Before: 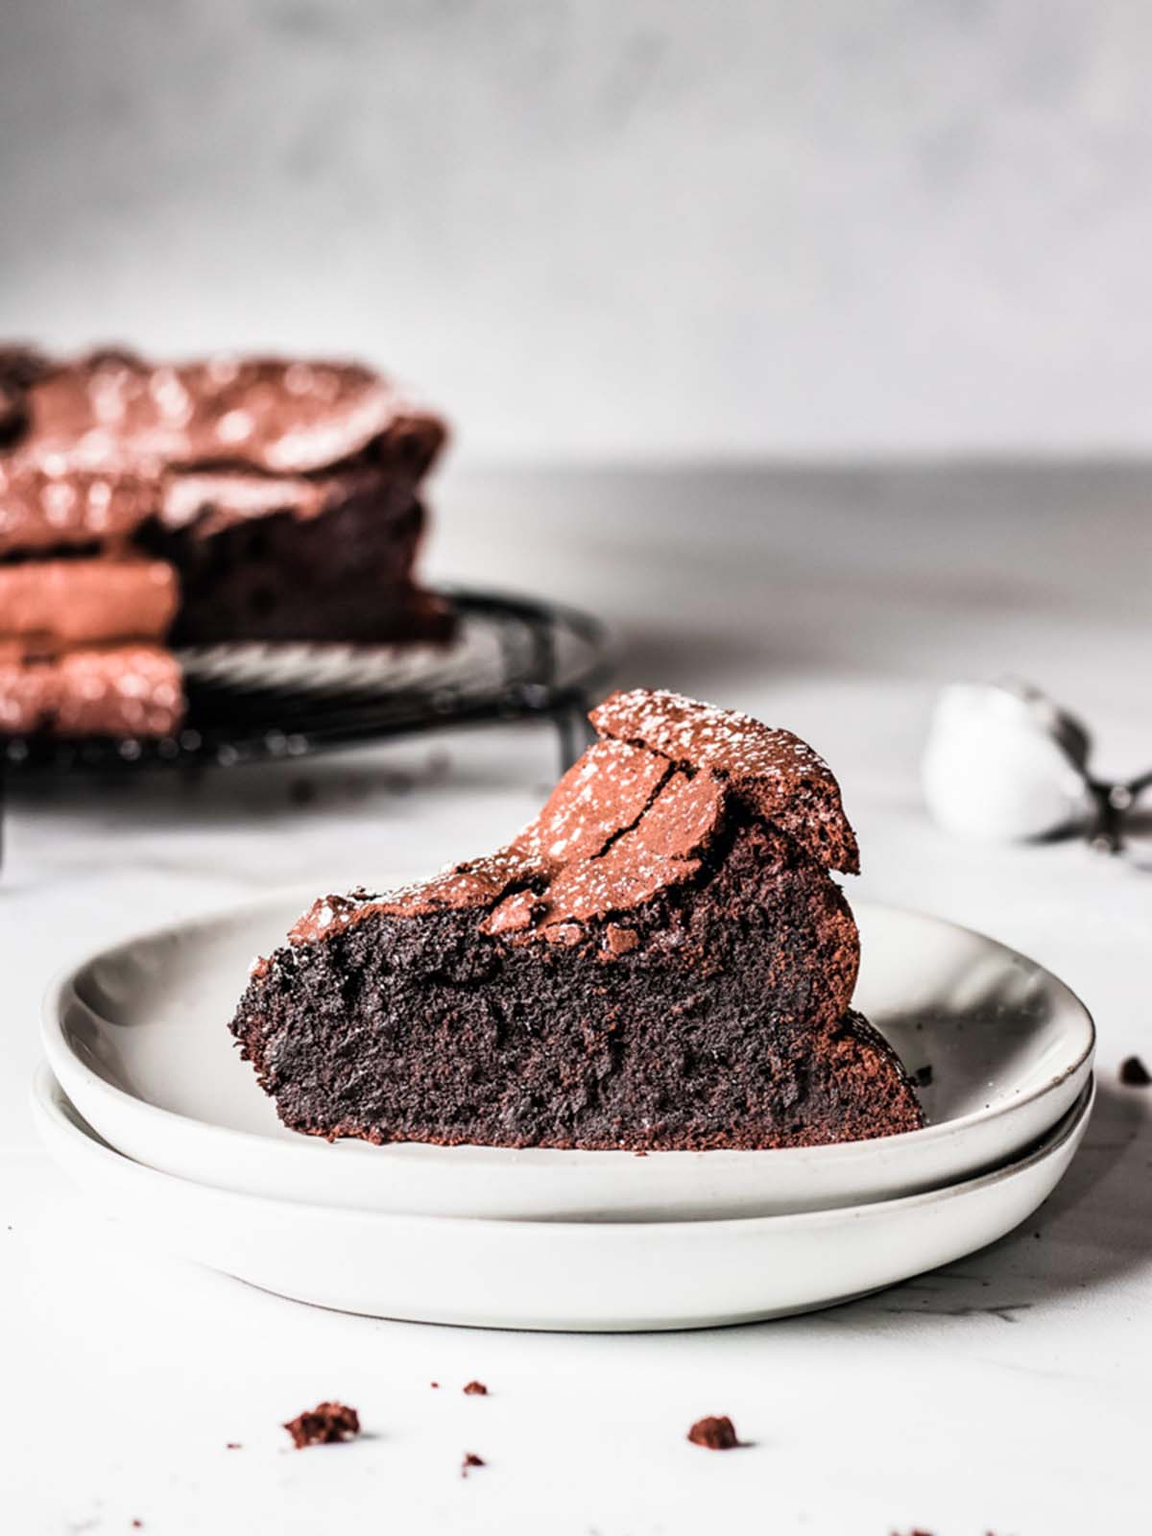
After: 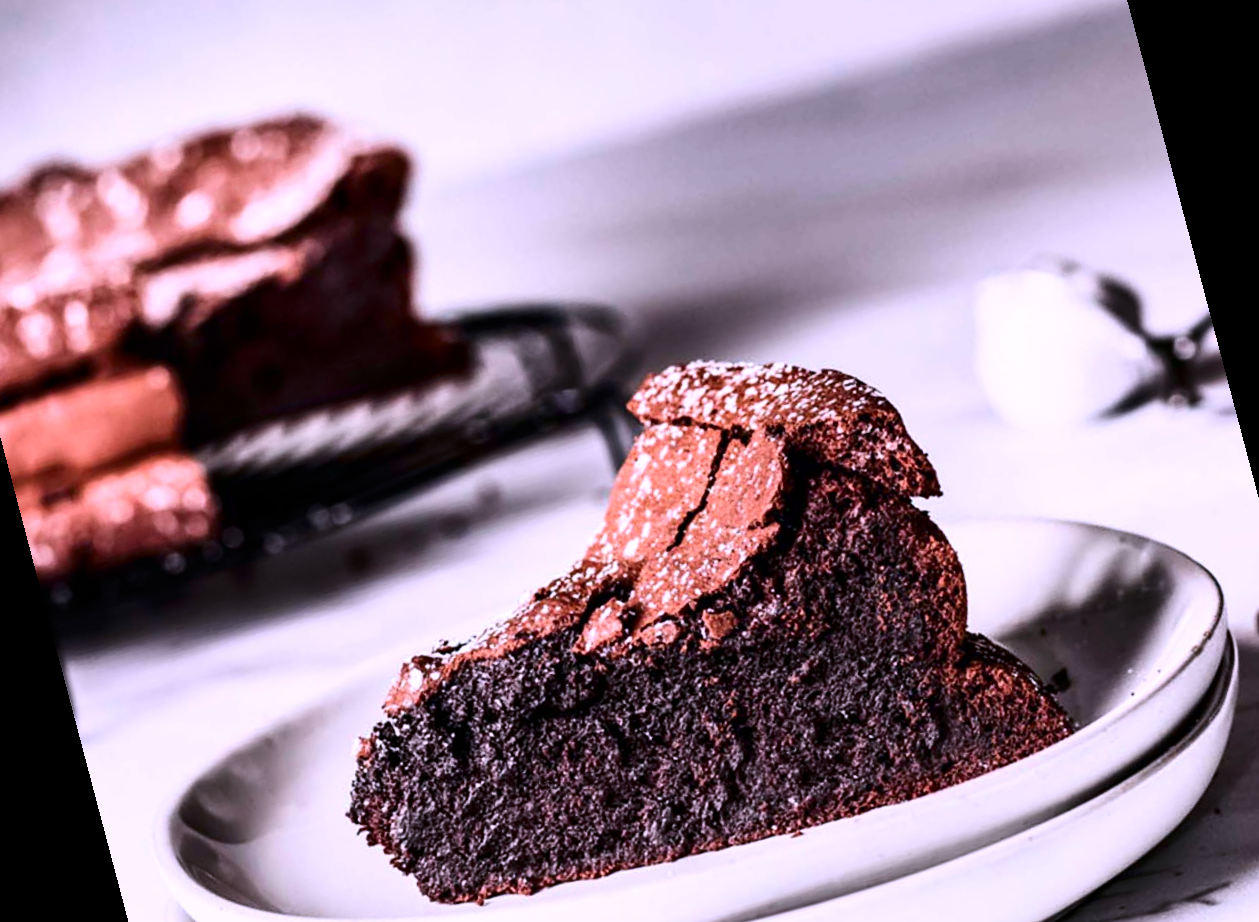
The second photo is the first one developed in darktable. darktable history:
white balance: red 1.042, blue 1.17
contrast brightness saturation: contrast 0.2, brightness -0.11, saturation 0.1
rotate and perspective: rotation -14.8°, crop left 0.1, crop right 0.903, crop top 0.25, crop bottom 0.748
